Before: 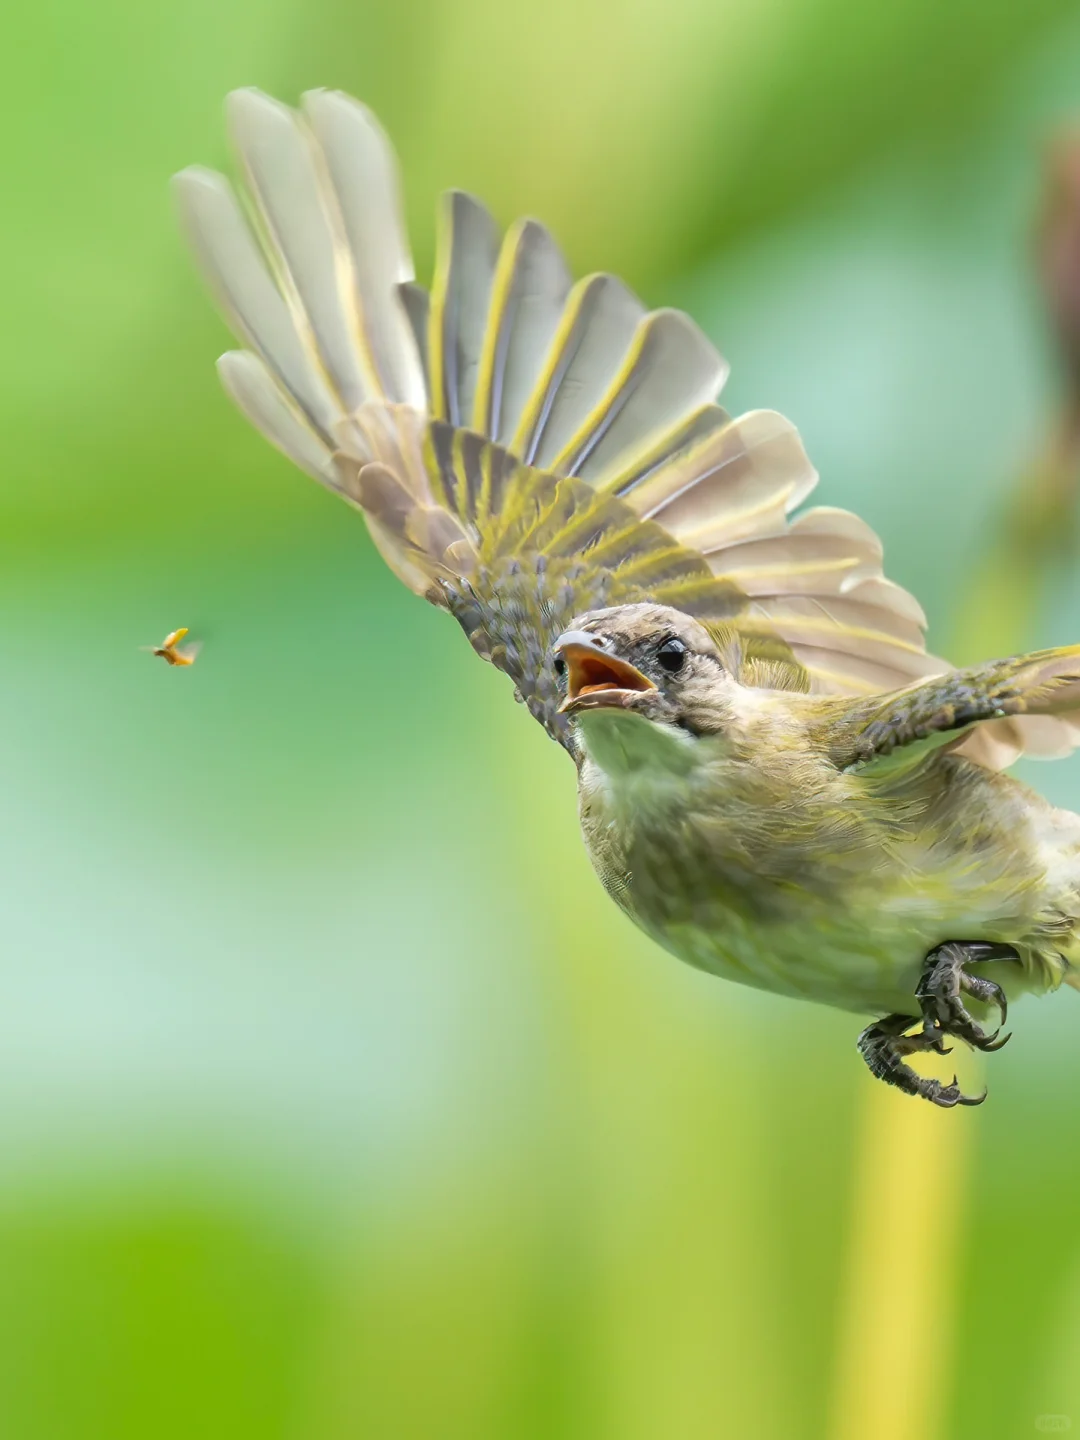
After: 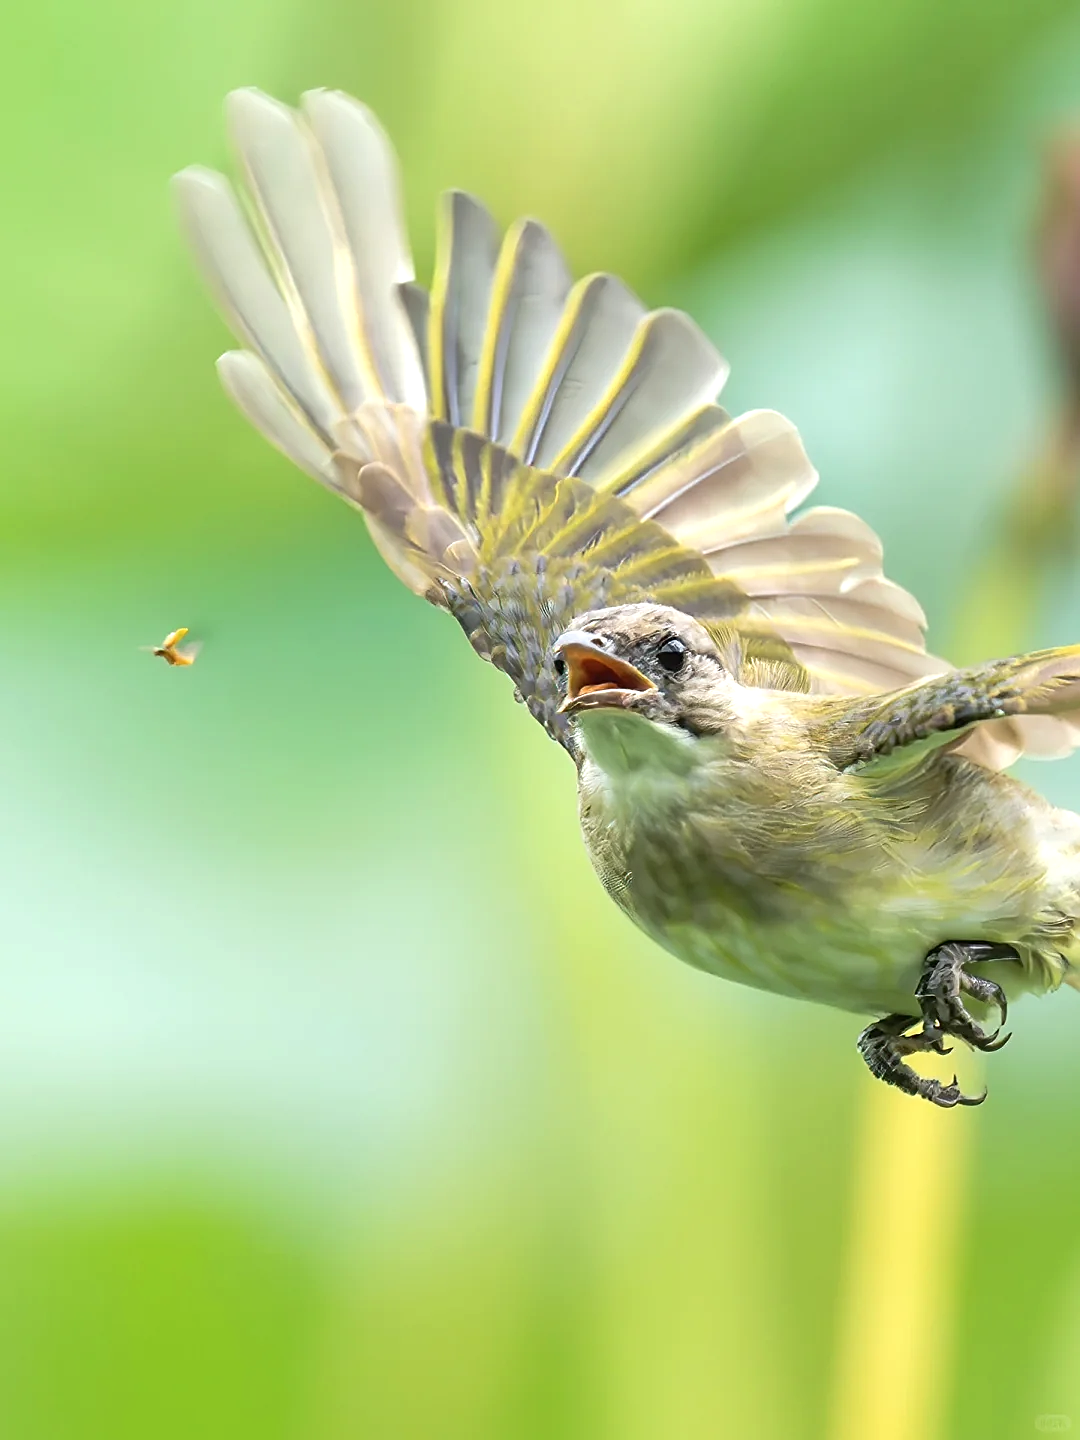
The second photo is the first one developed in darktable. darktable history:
shadows and highlights: radius 110.74, shadows 50.86, white point adjustment 8.99, highlights -3.05, soften with gaussian
sharpen: on, module defaults
